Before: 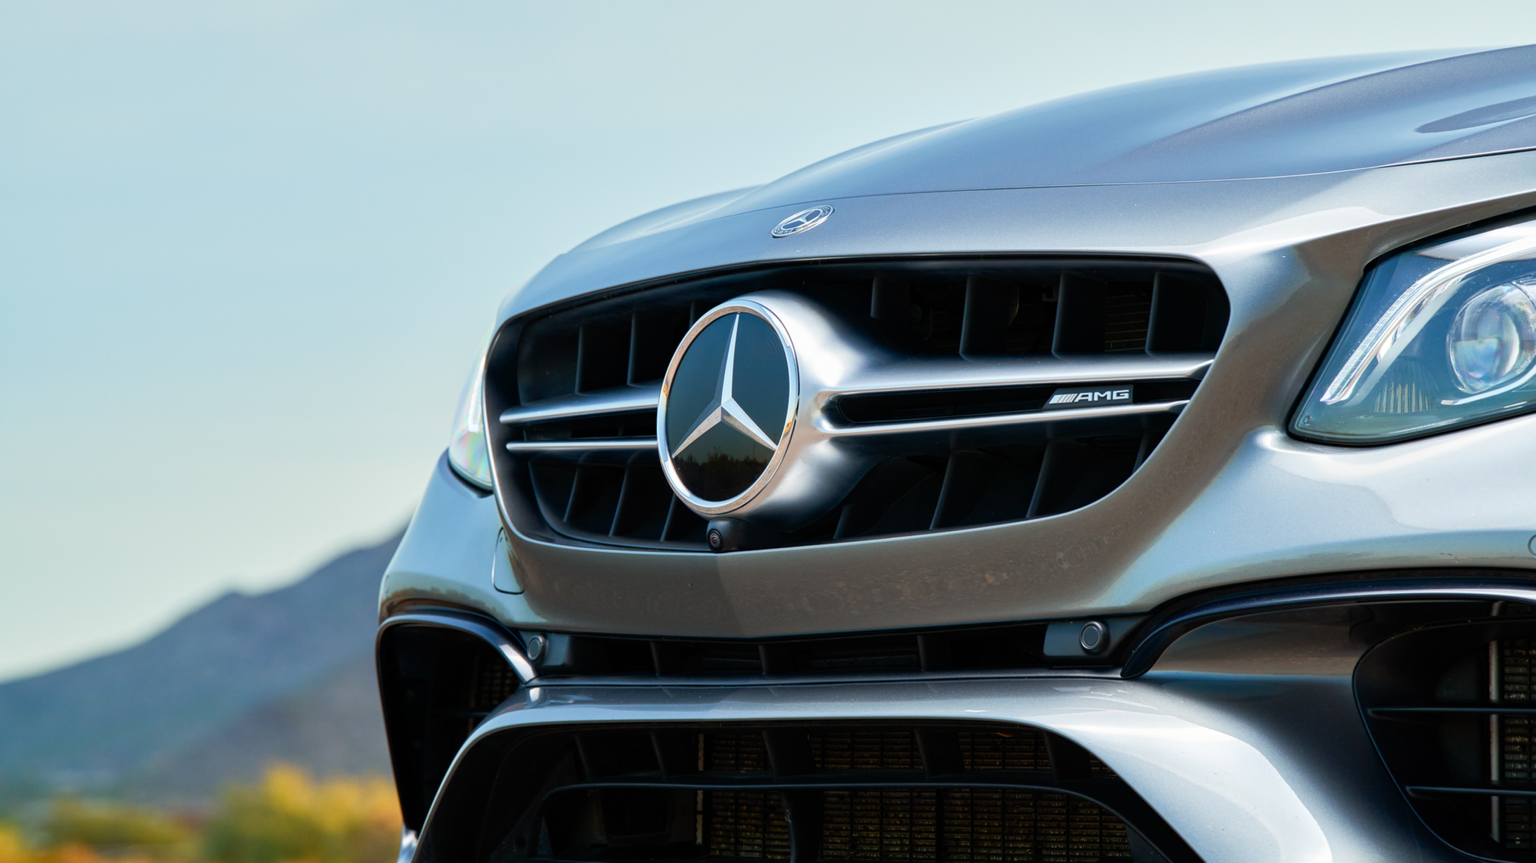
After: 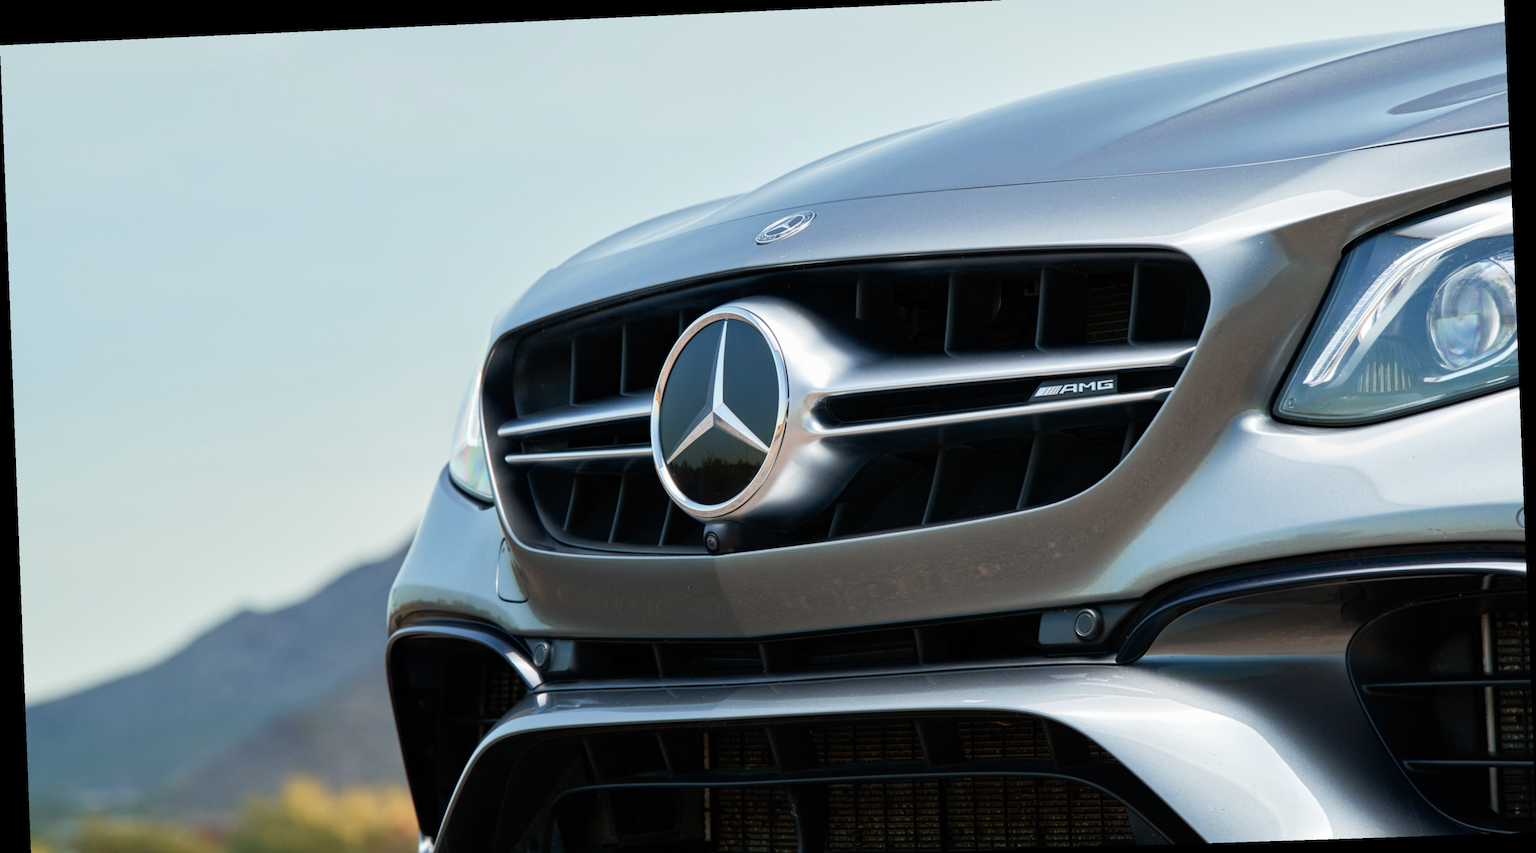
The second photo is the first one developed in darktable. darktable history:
crop and rotate: top 2.479%, bottom 3.018%
color balance: input saturation 80.07%
rotate and perspective: rotation -2.22°, lens shift (horizontal) -0.022, automatic cropping off
